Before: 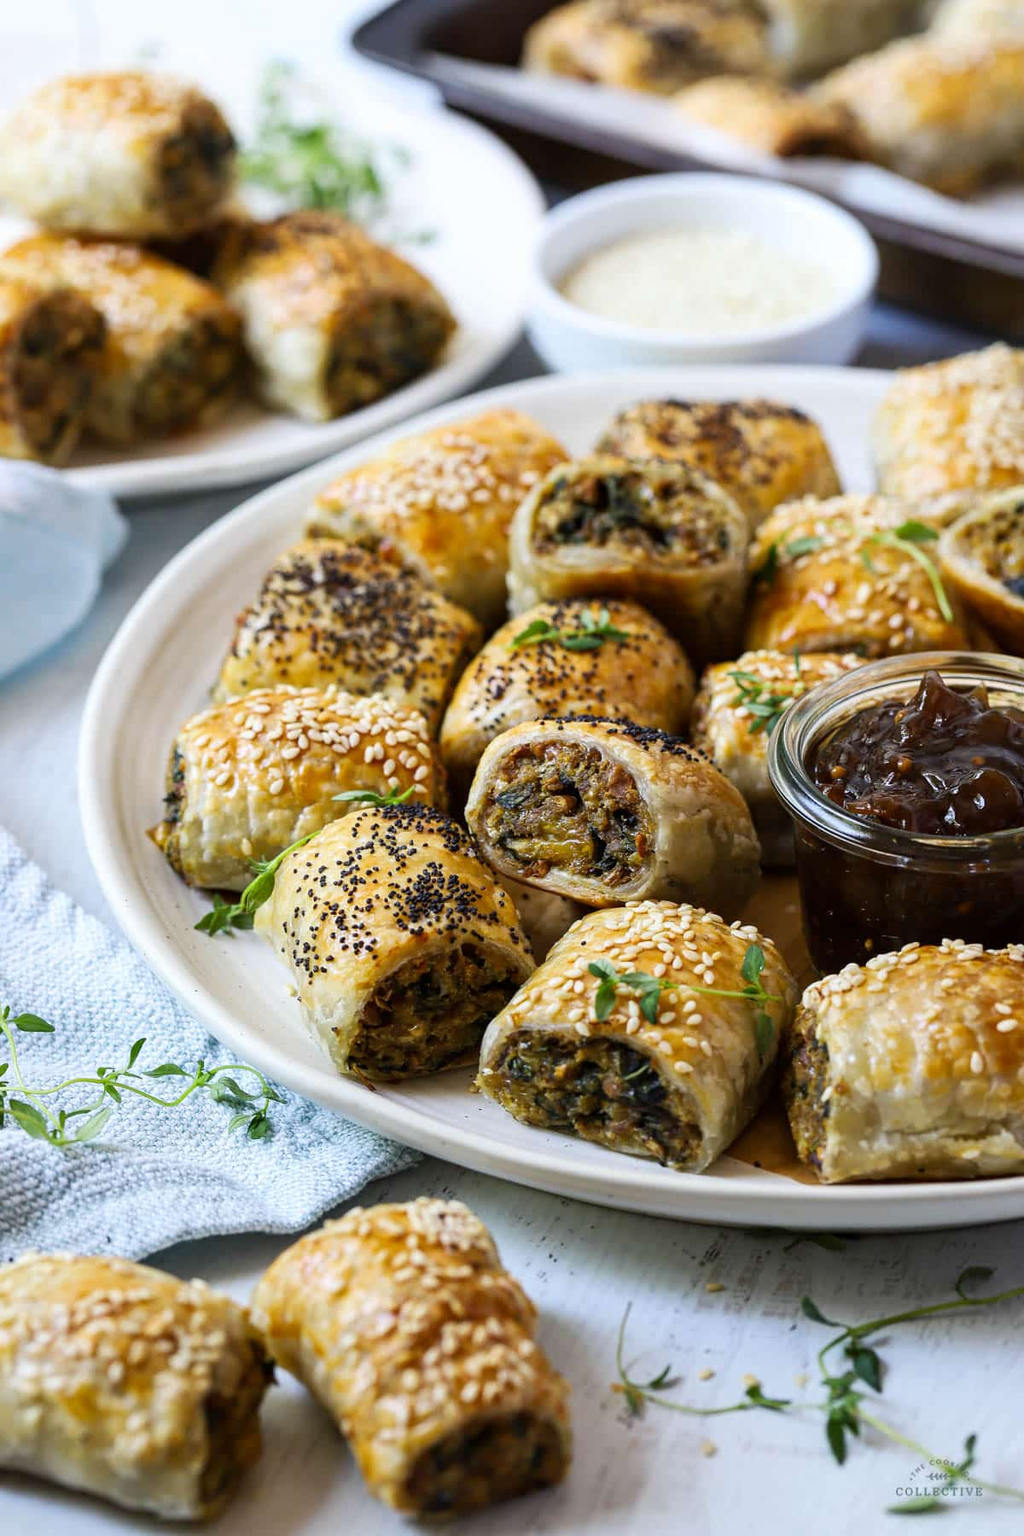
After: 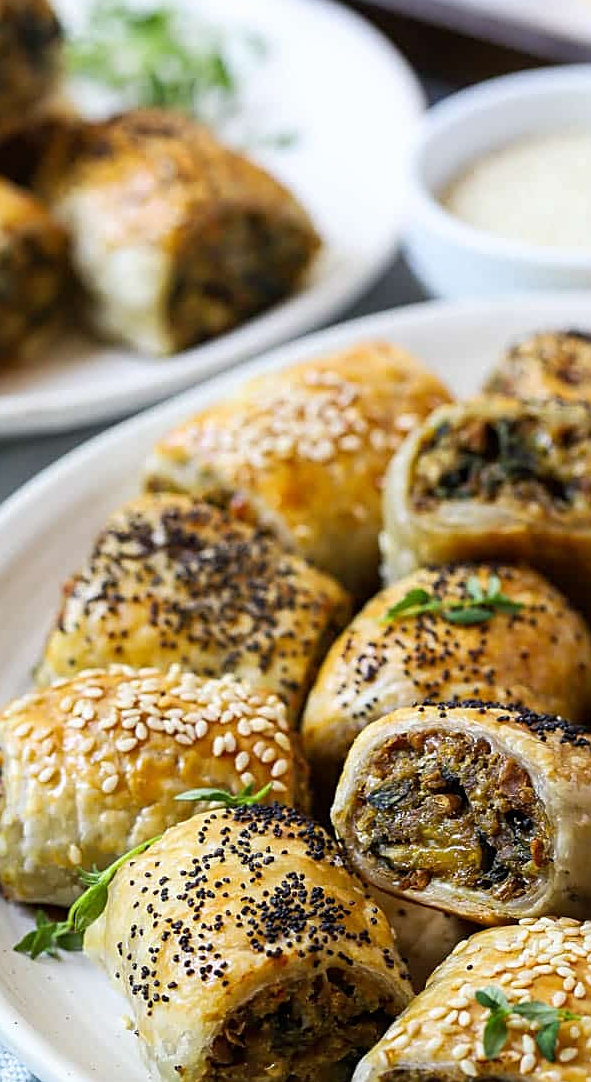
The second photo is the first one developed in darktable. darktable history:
crop: left 17.835%, top 7.675%, right 32.881%, bottom 32.213%
exposure: compensate highlight preservation false
sharpen: on, module defaults
